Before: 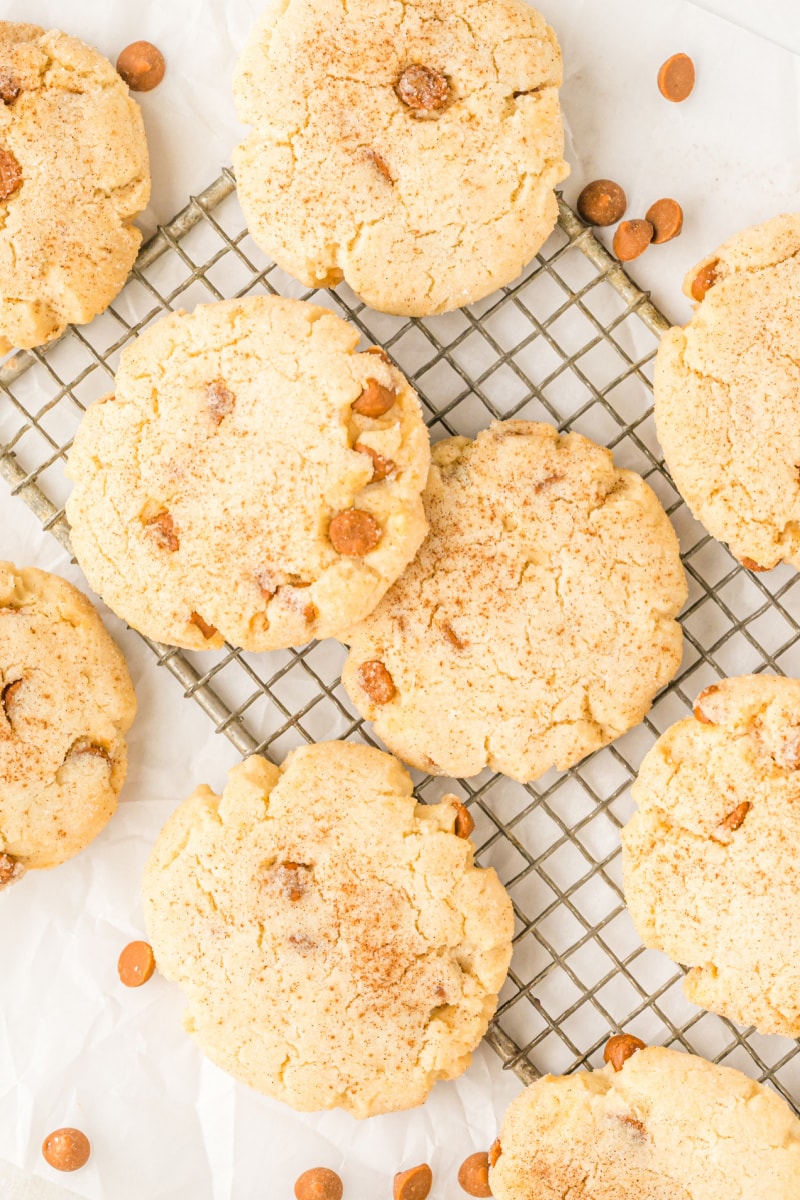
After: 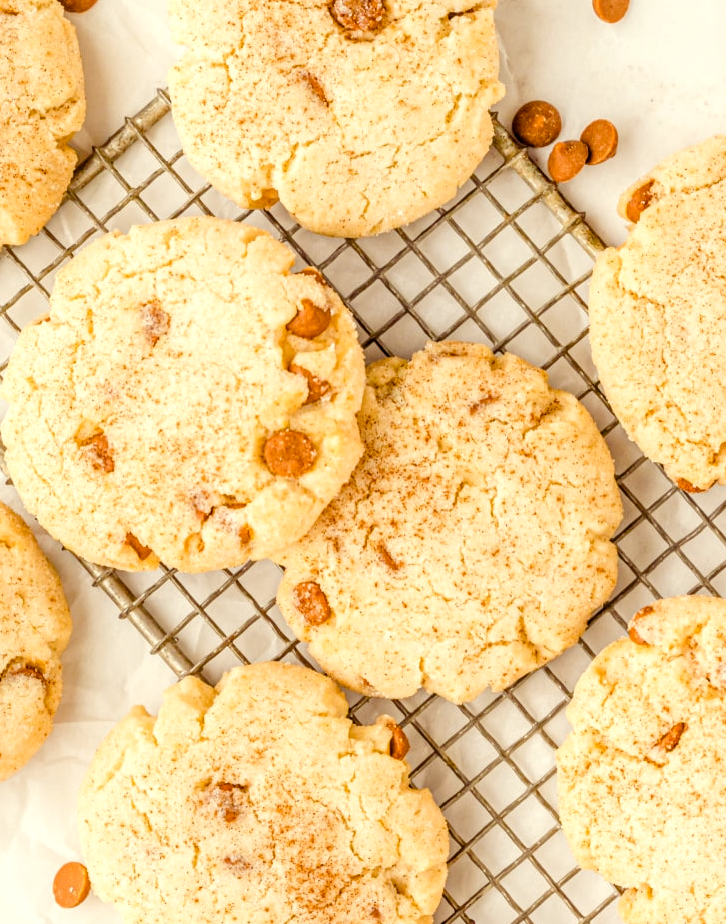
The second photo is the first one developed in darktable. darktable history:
crop: left 8.155%, top 6.611%, bottom 15.385%
color balance rgb: shadows lift › luminance -21.66%, shadows lift › chroma 8.98%, shadows lift › hue 283.37°, power › chroma 1.05%, power › hue 25.59°, highlights gain › luminance 6.08%, highlights gain › chroma 2.55%, highlights gain › hue 90°, global offset › luminance -0.87%, perceptual saturation grading › global saturation 25%, perceptual saturation grading › highlights -28.39%, perceptual saturation grading › shadows 33.98%
local contrast: on, module defaults
